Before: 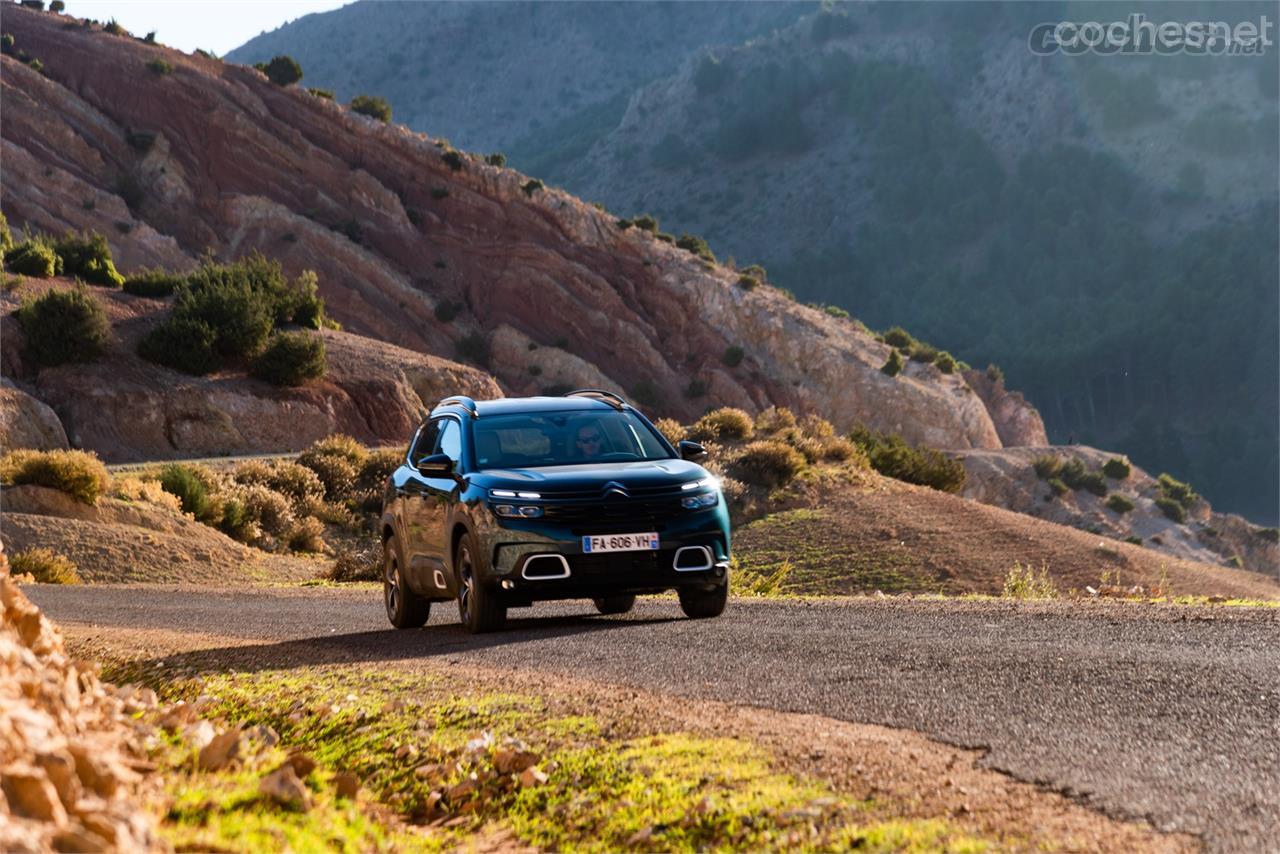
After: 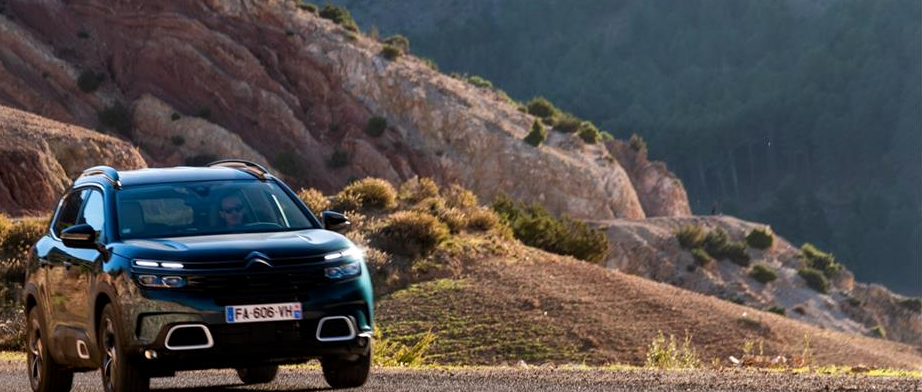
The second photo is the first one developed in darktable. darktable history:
crop and rotate: left 27.938%, top 27.046%, bottom 27.046%
local contrast: highlights 100%, shadows 100%, detail 120%, midtone range 0.2
